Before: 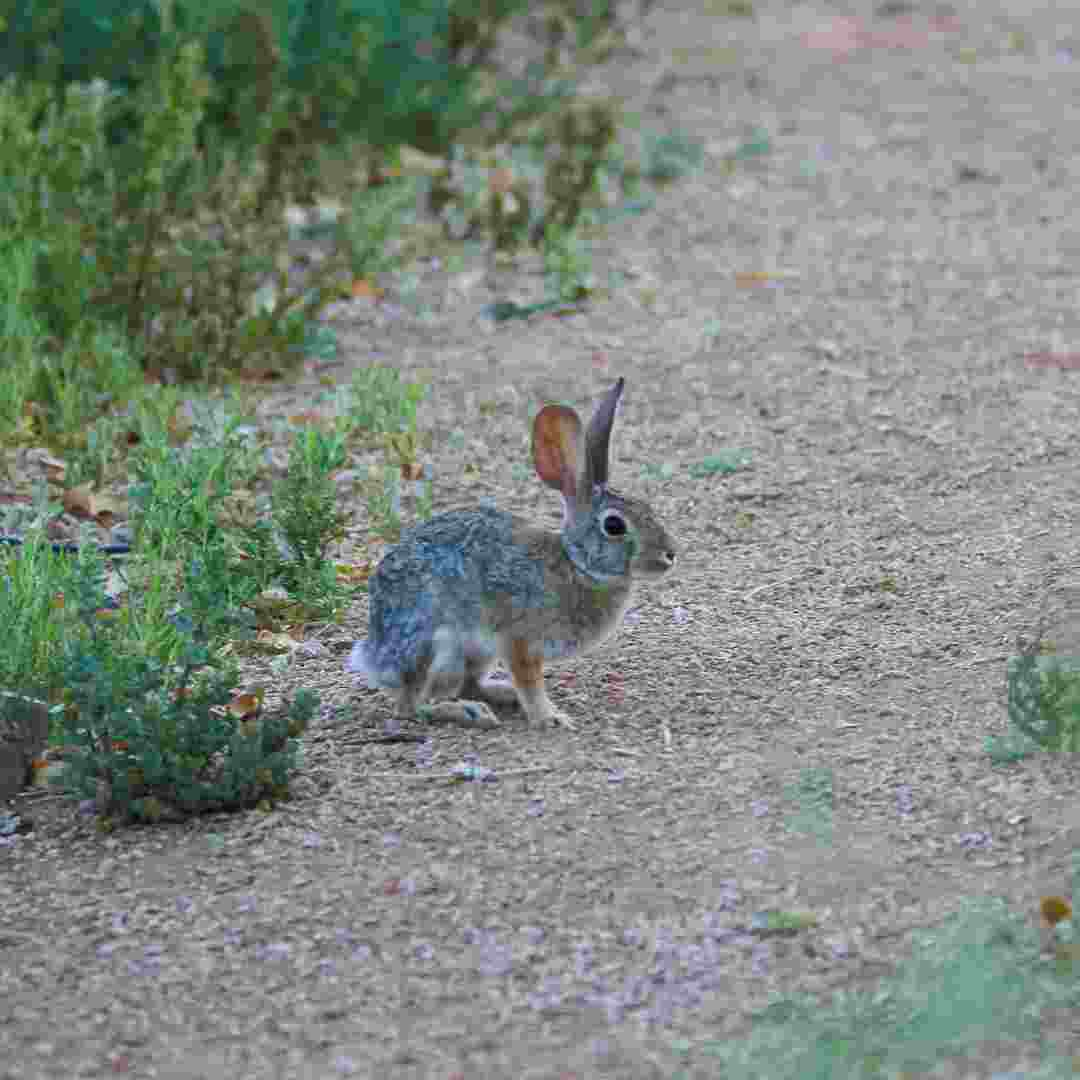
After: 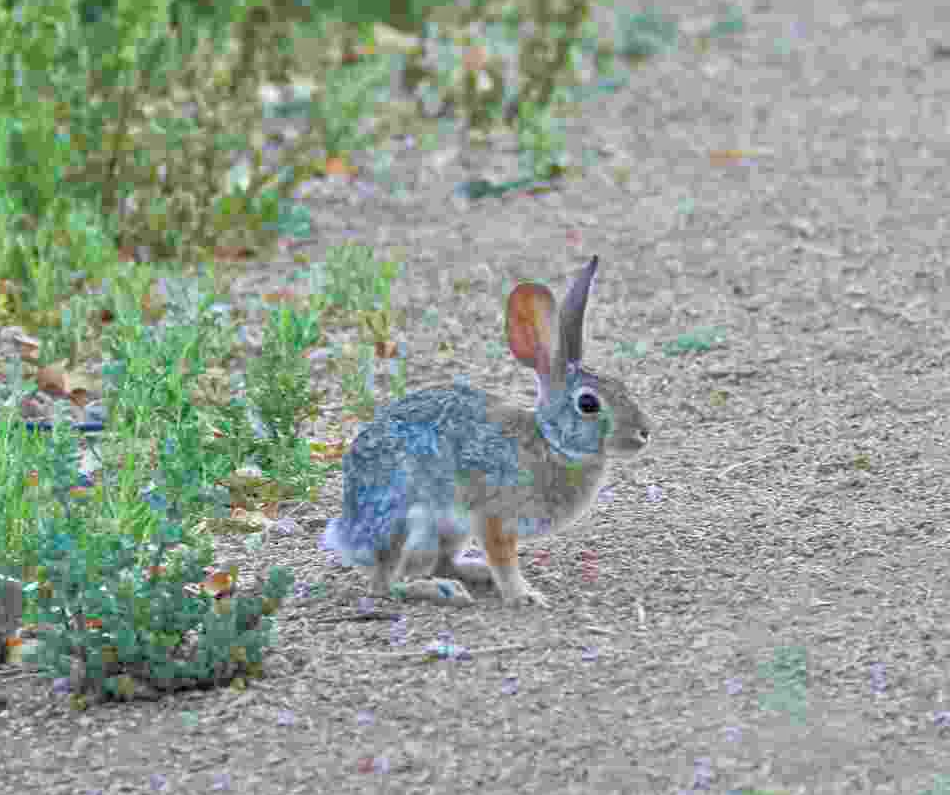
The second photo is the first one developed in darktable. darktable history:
crop and rotate: left 2.425%, top 11.305%, right 9.6%, bottom 15.08%
tone equalizer: -7 EV 0.15 EV, -6 EV 0.6 EV, -5 EV 1.15 EV, -4 EV 1.33 EV, -3 EV 1.15 EV, -2 EV 0.6 EV, -1 EV 0.15 EV, mask exposure compensation -0.5 EV
